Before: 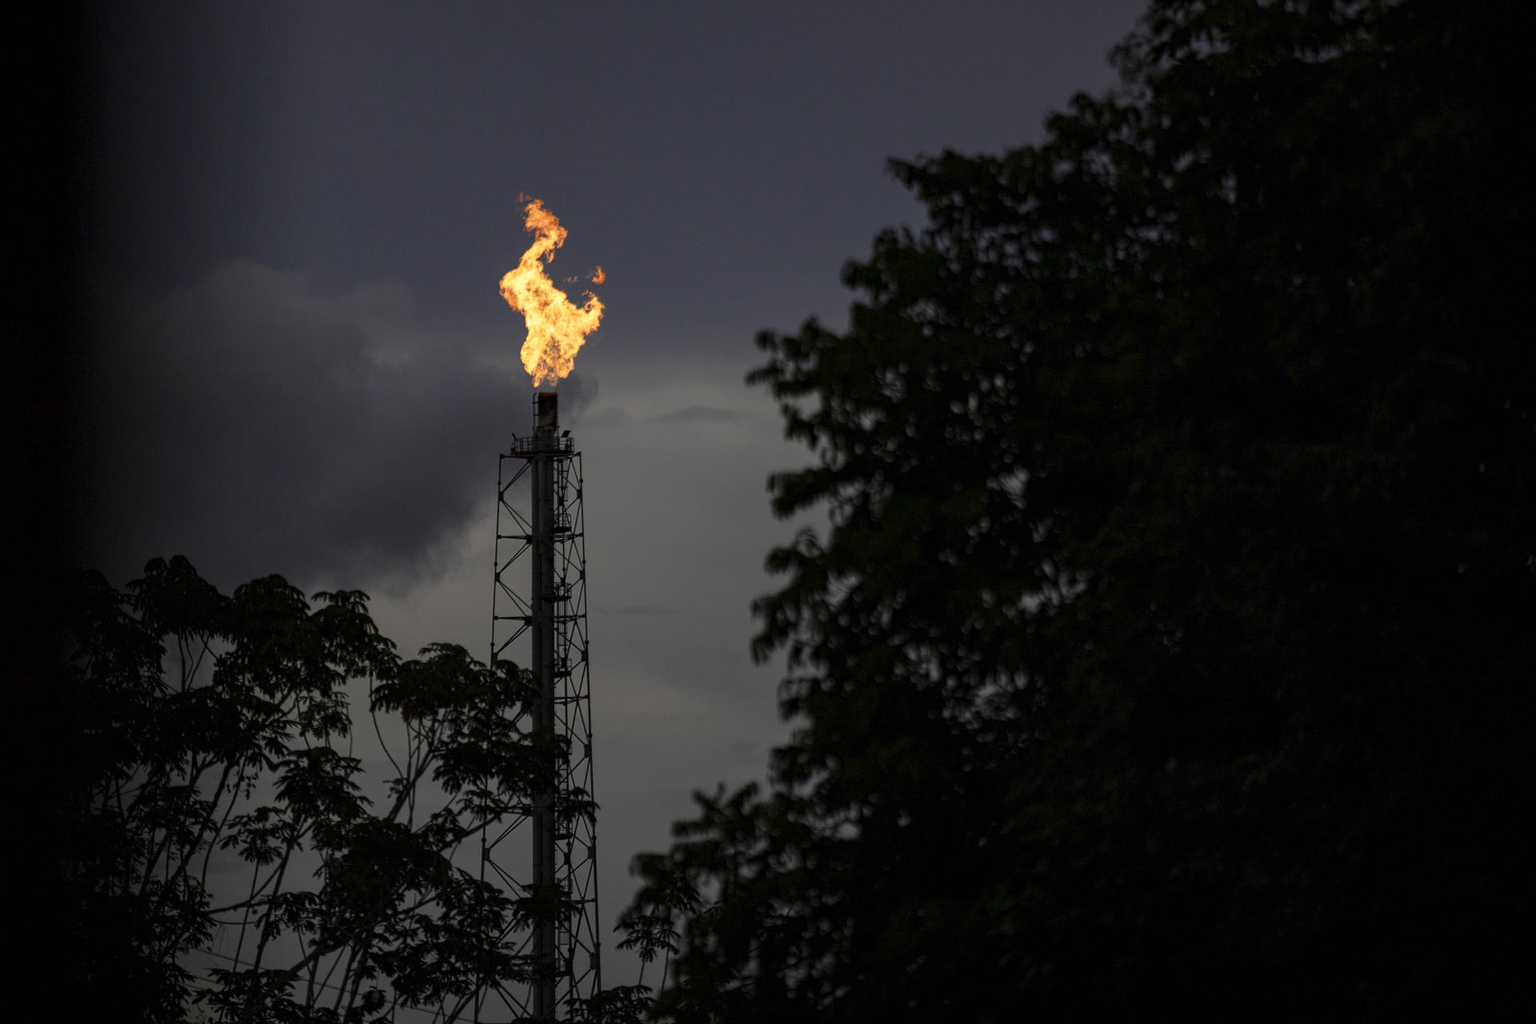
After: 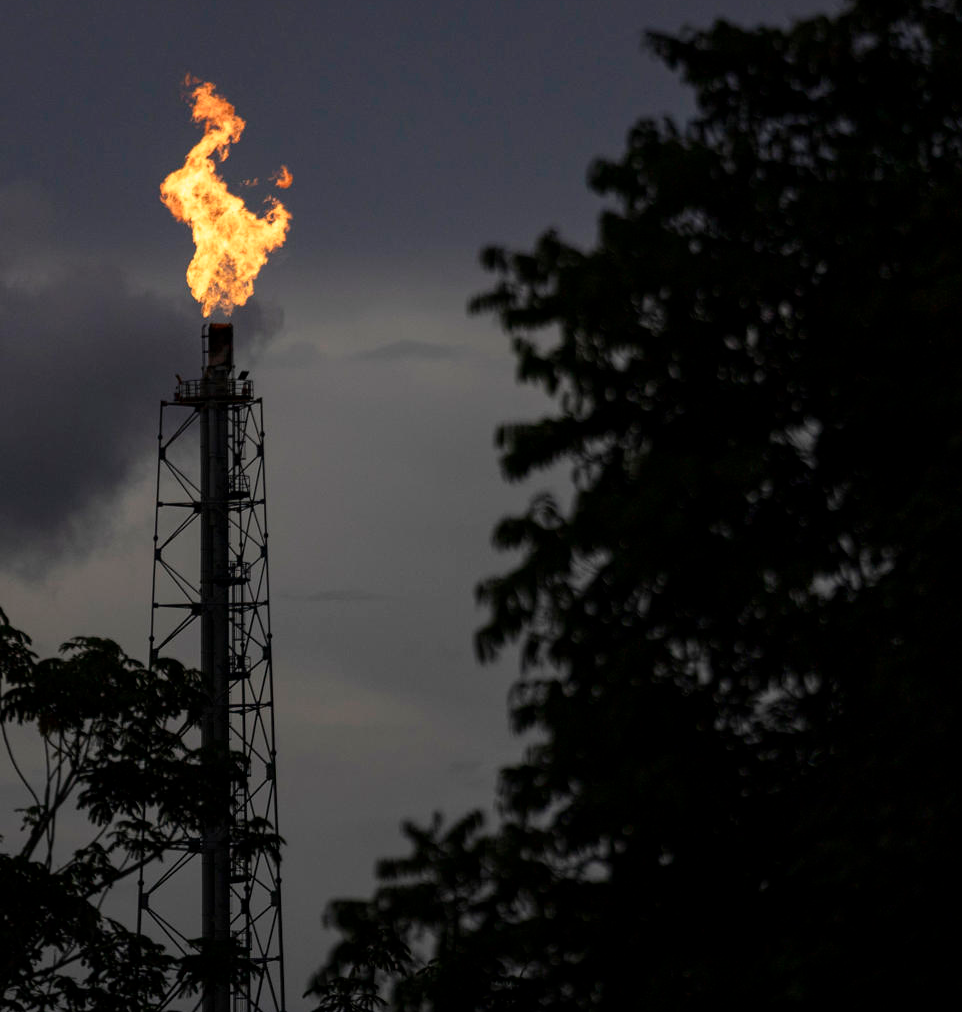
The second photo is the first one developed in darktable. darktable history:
crop and rotate: angle 0.013°, left 24.201%, top 13.112%, right 25.681%, bottom 7.804%
